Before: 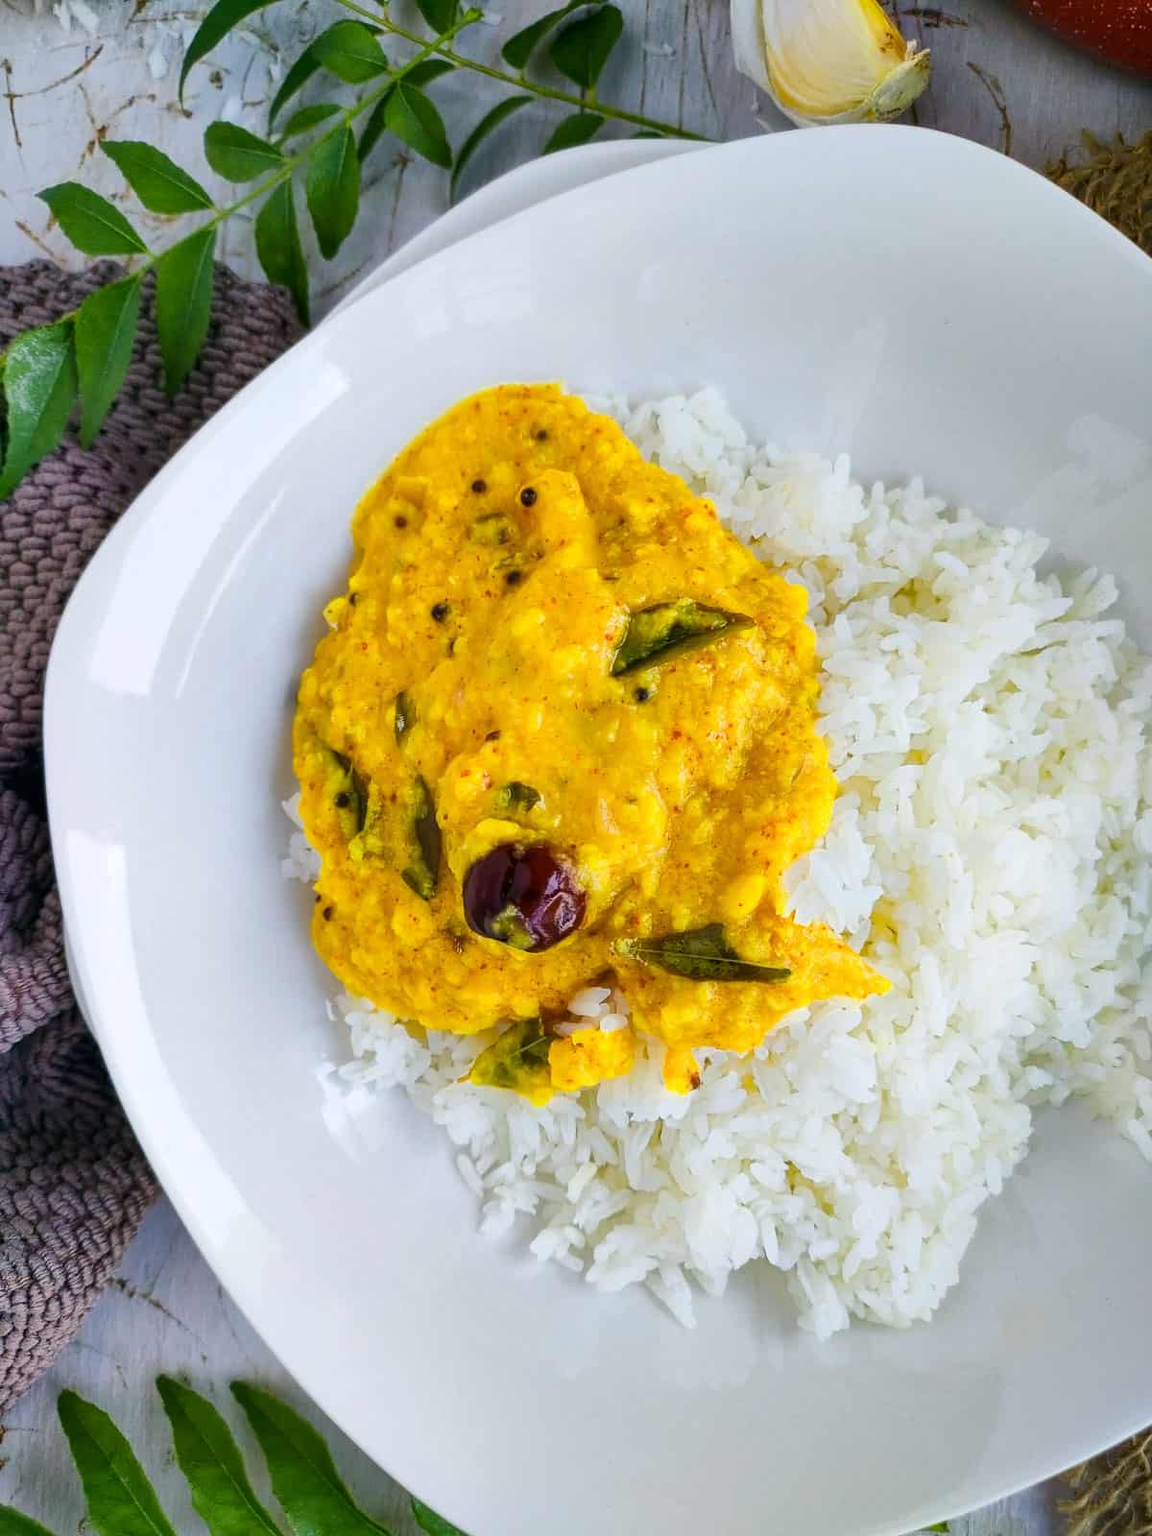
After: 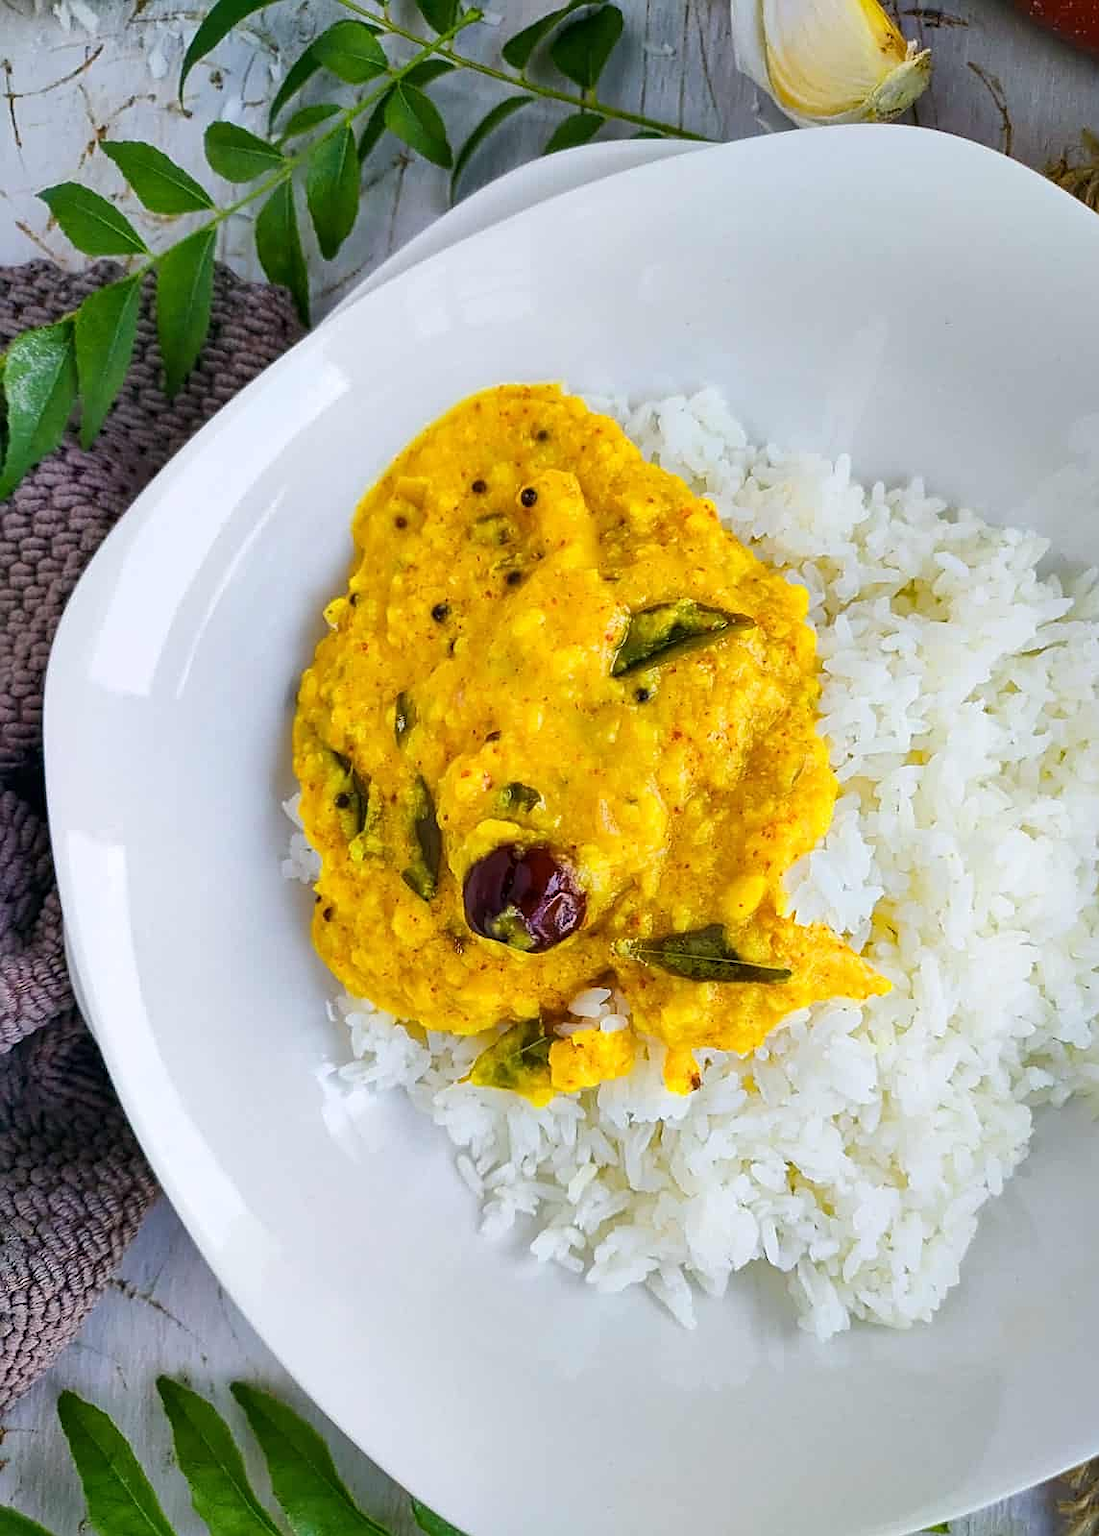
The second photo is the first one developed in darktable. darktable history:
crop: right 4.54%, bottom 0.032%
sharpen: on, module defaults
